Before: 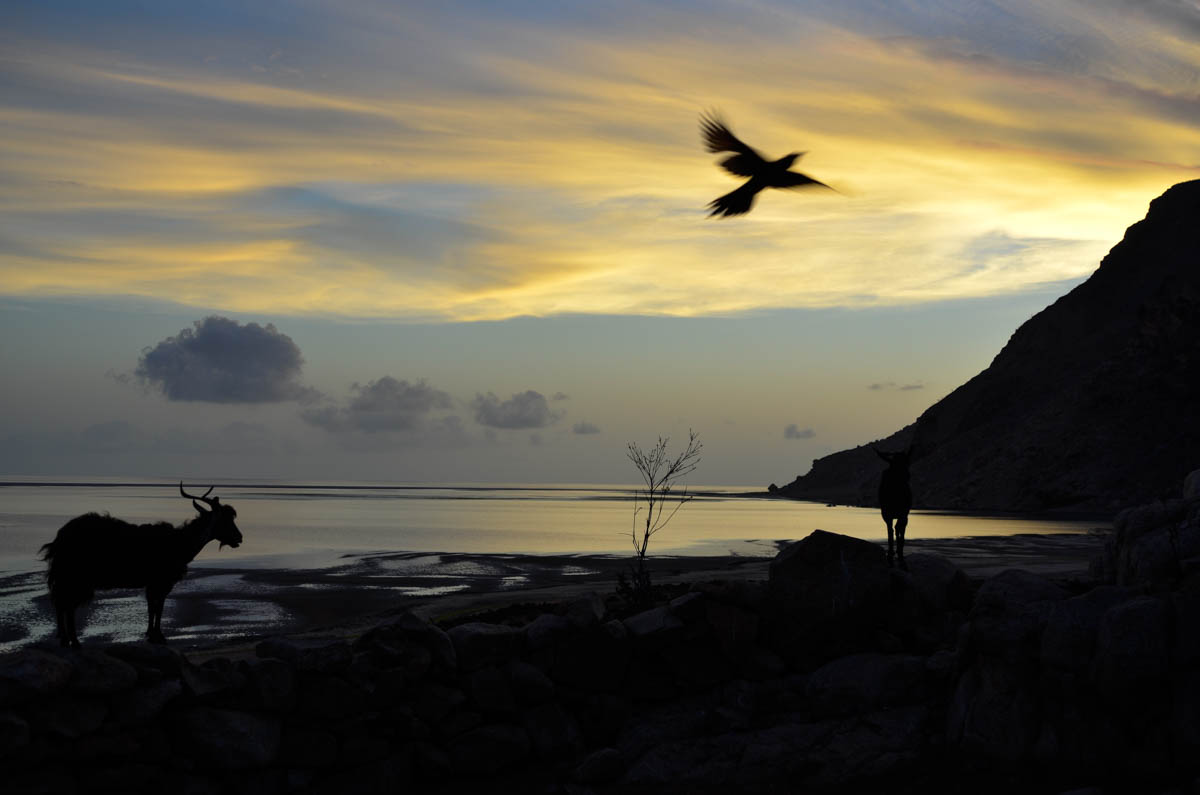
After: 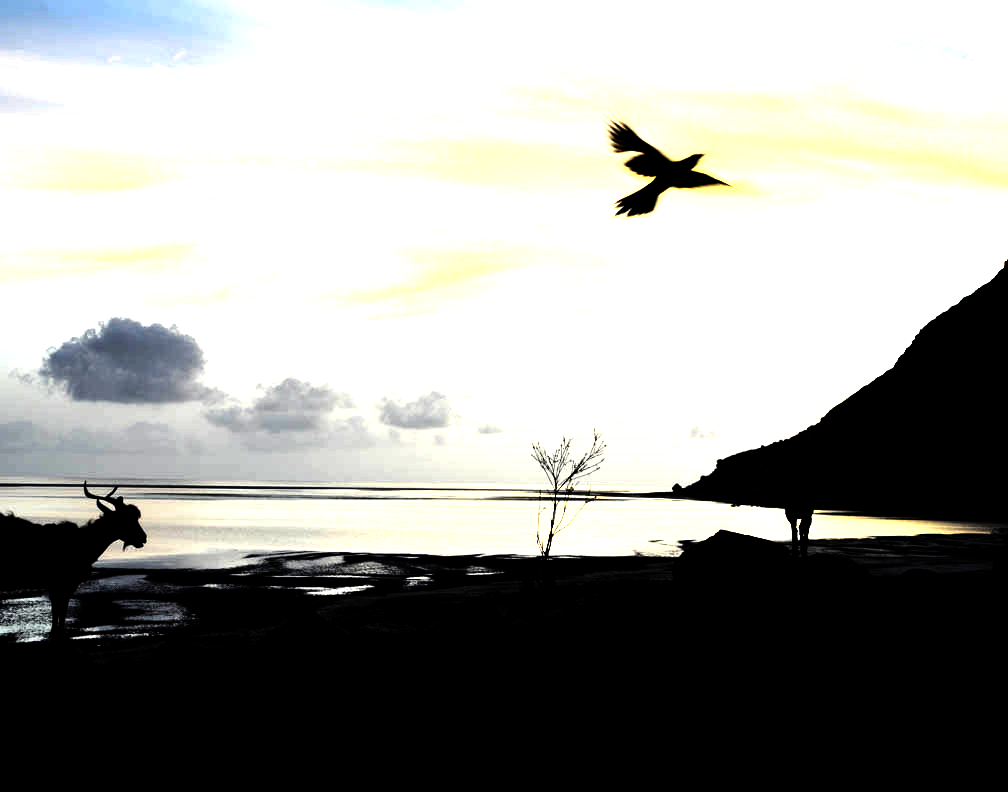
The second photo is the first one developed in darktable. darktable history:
levels: levels [0.012, 0.367, 0.697]
rgb curve: curves: ch0 [(0, 0) (0.21, 0.15) (0.24, 0.21) (0.5, 0.75) (0.75, 0.96) (0.89, 0.99) (1, 1)]; ch1 [(0, 0.02) (0.21, 0.13) (0.25, 0.2) (0.5, 0.67) (0.75, 0.9) (0.89, 0.97) (1, 1)]; ch2 [(0, 0.02) (0.21, 0.13) (0.25, 0.2) (0.5, 0.67) (0.75, 0.9) (0.89, 0.97) (1, 1)], compensate middle gray true
crop: left 8.026%, right 7.374%
